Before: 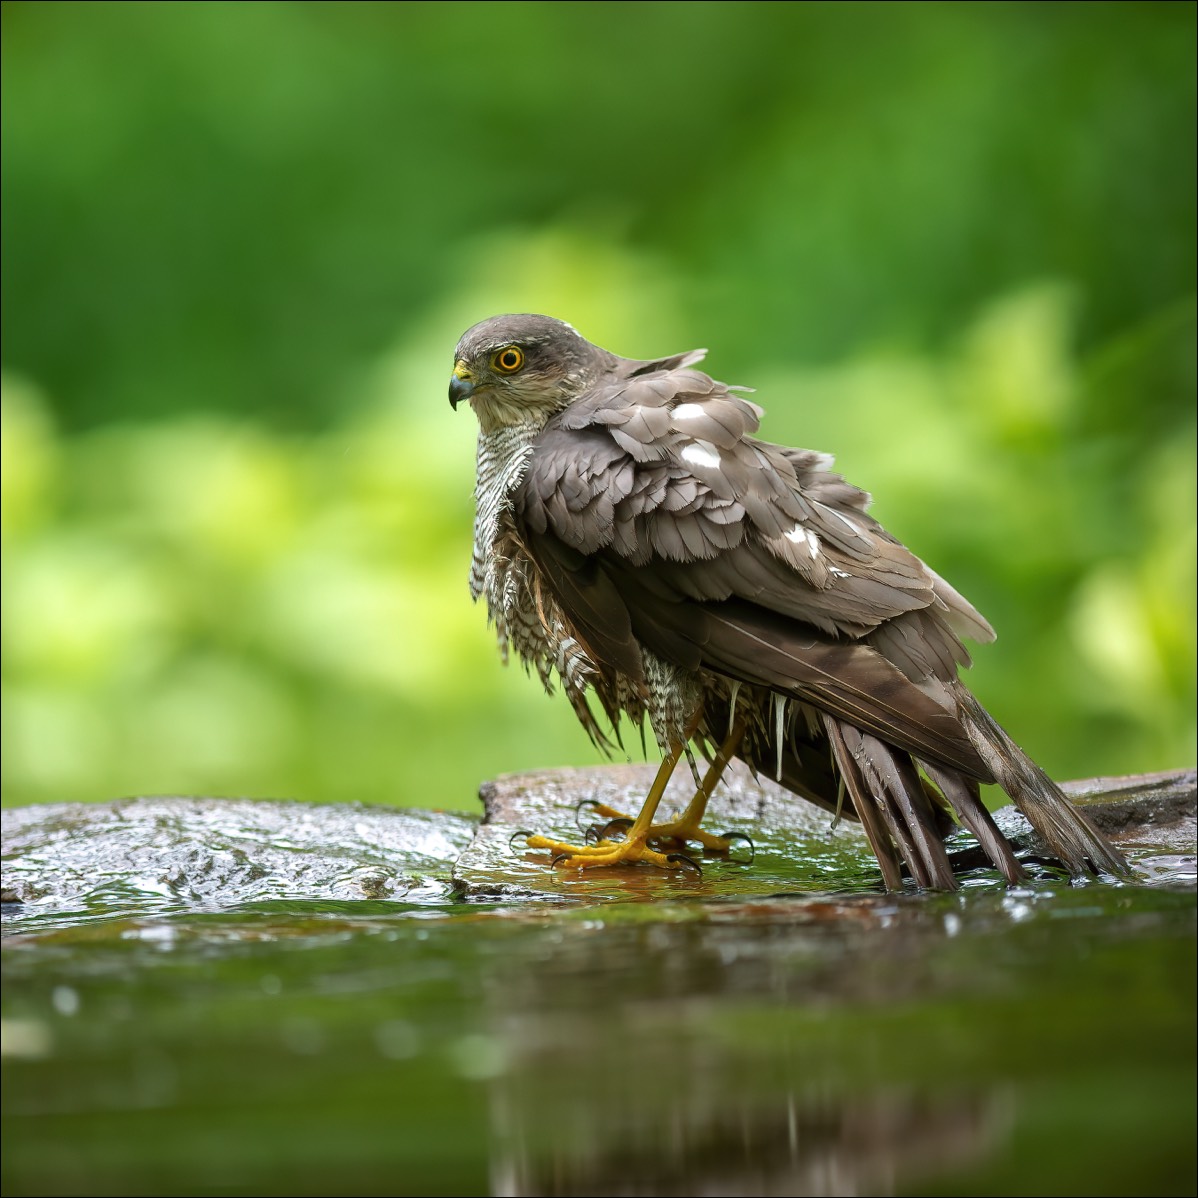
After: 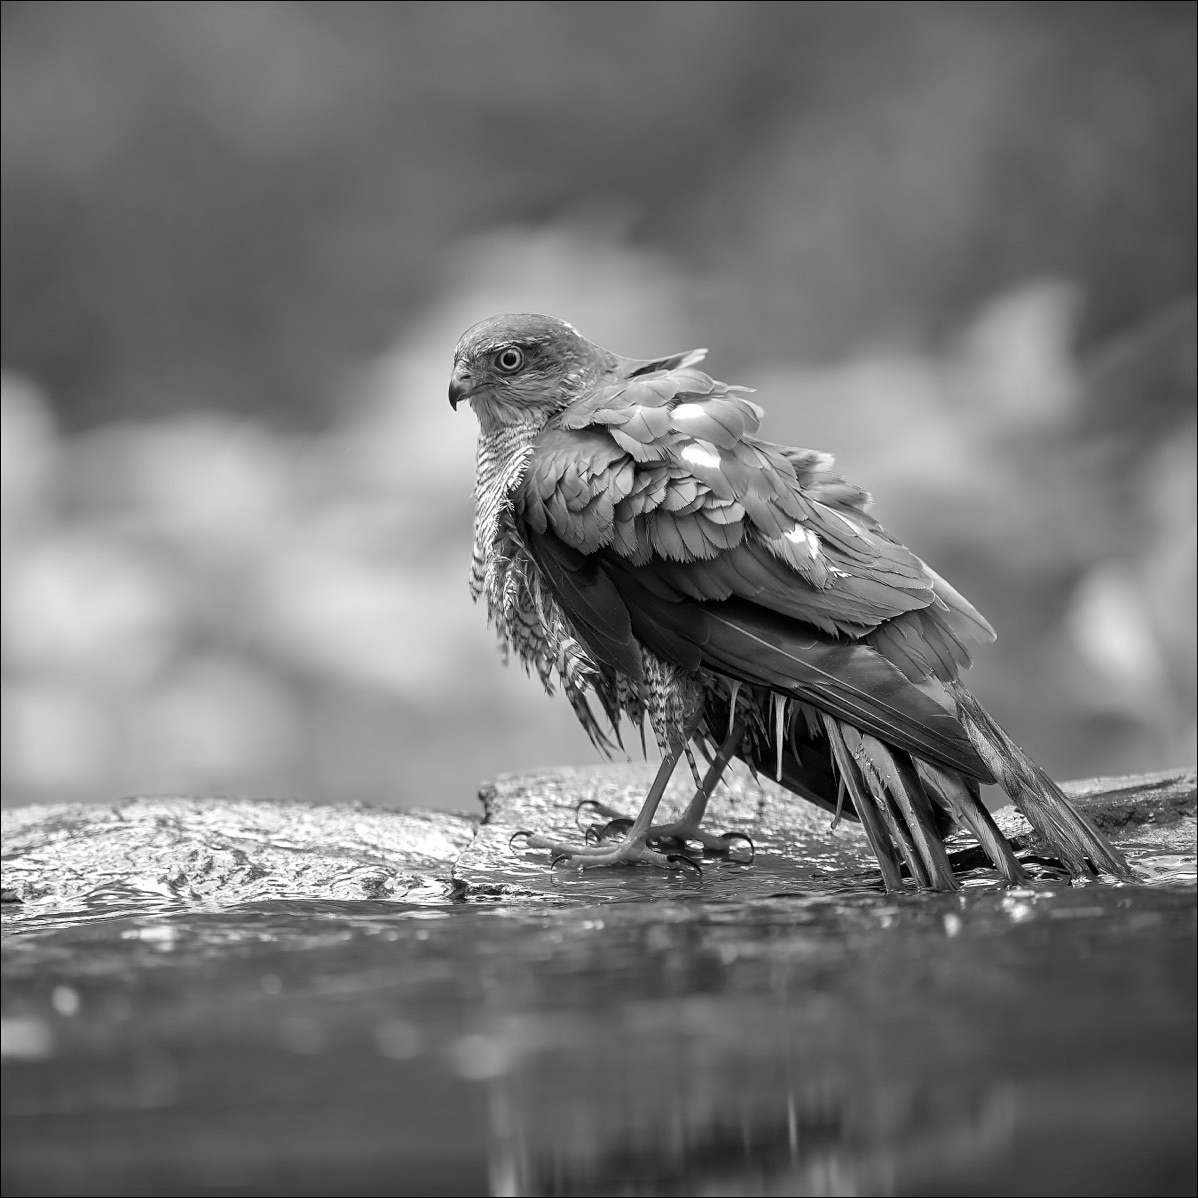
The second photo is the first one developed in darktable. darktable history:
sharpen: amount 0.216
color calibration: output gray [0.18, 0.41, 0.41, 0], x 0.372, y 0.386, temperature 4286.12 K
